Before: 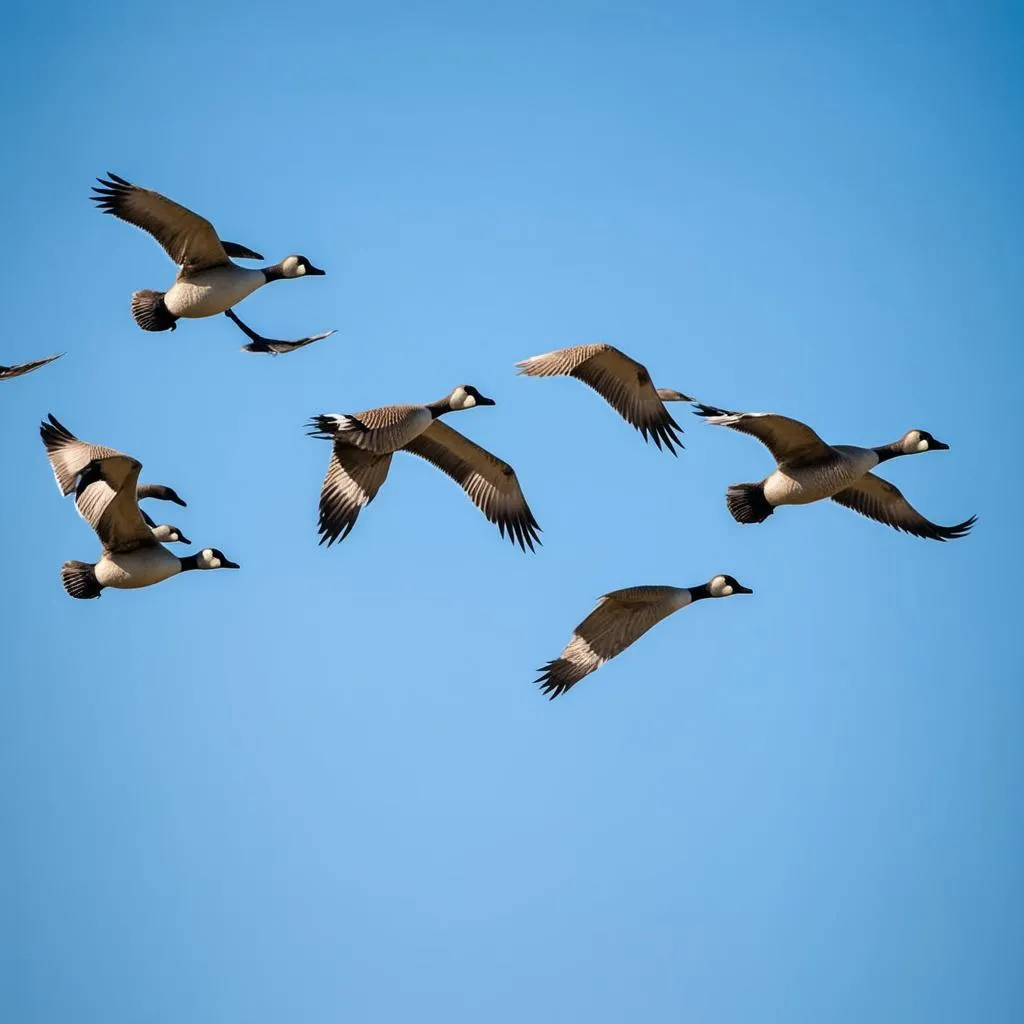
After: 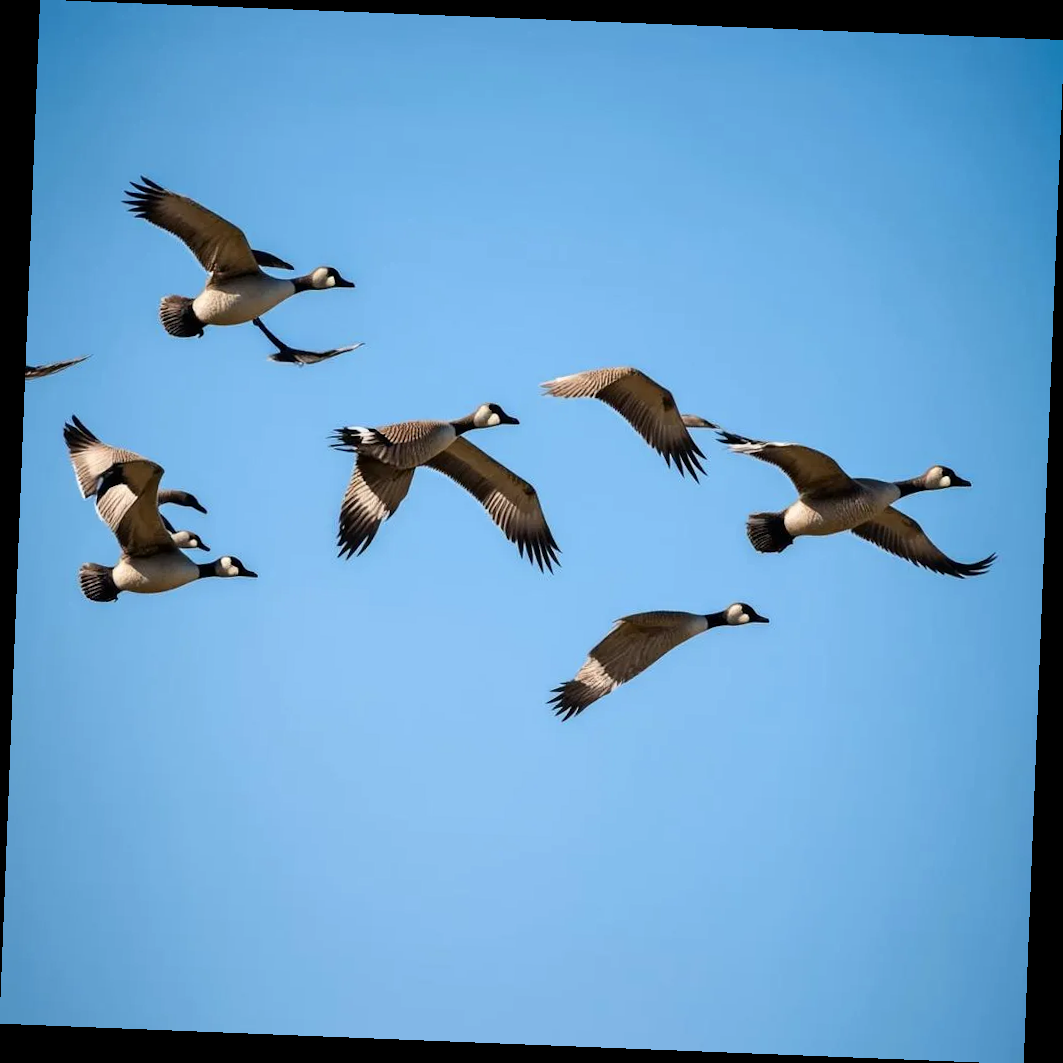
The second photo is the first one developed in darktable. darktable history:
rotate and perspective: rotation 2.27°, automatic cropping off
tone curve: curves: ch0 [(0, 0) (0.08, 0.069) (0.4, 0.391) (0.6, 0.609) (0.92, 0.93) (1, 1)], color space Lab, independent channels, preserve colors none
